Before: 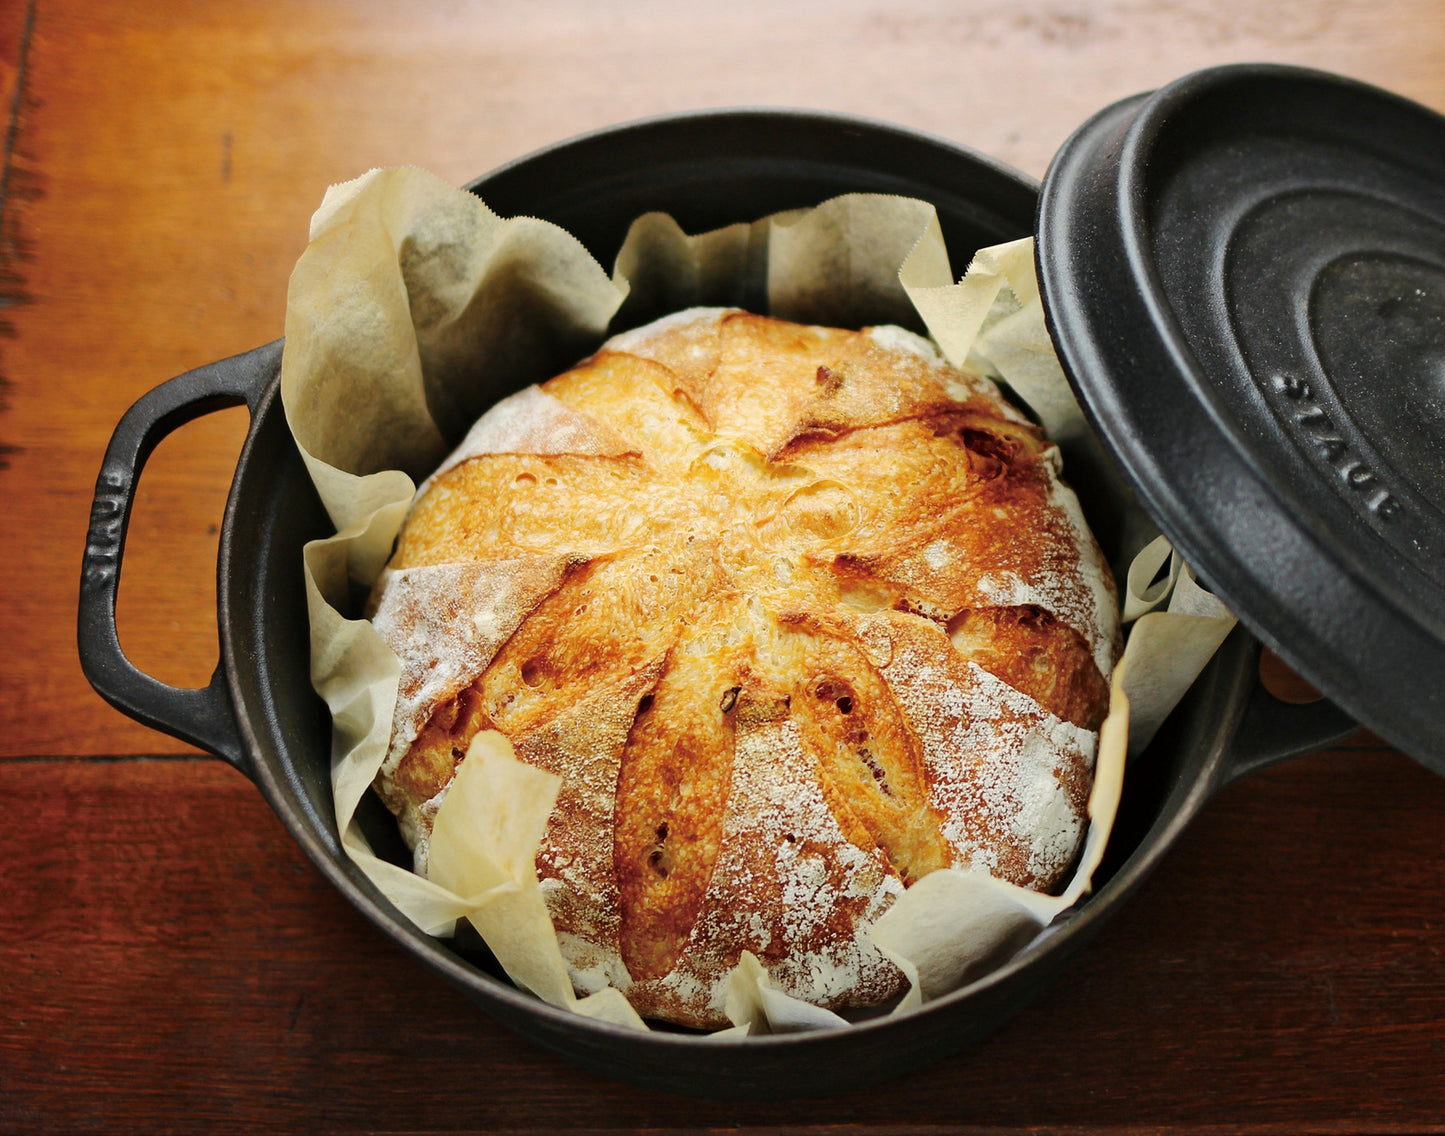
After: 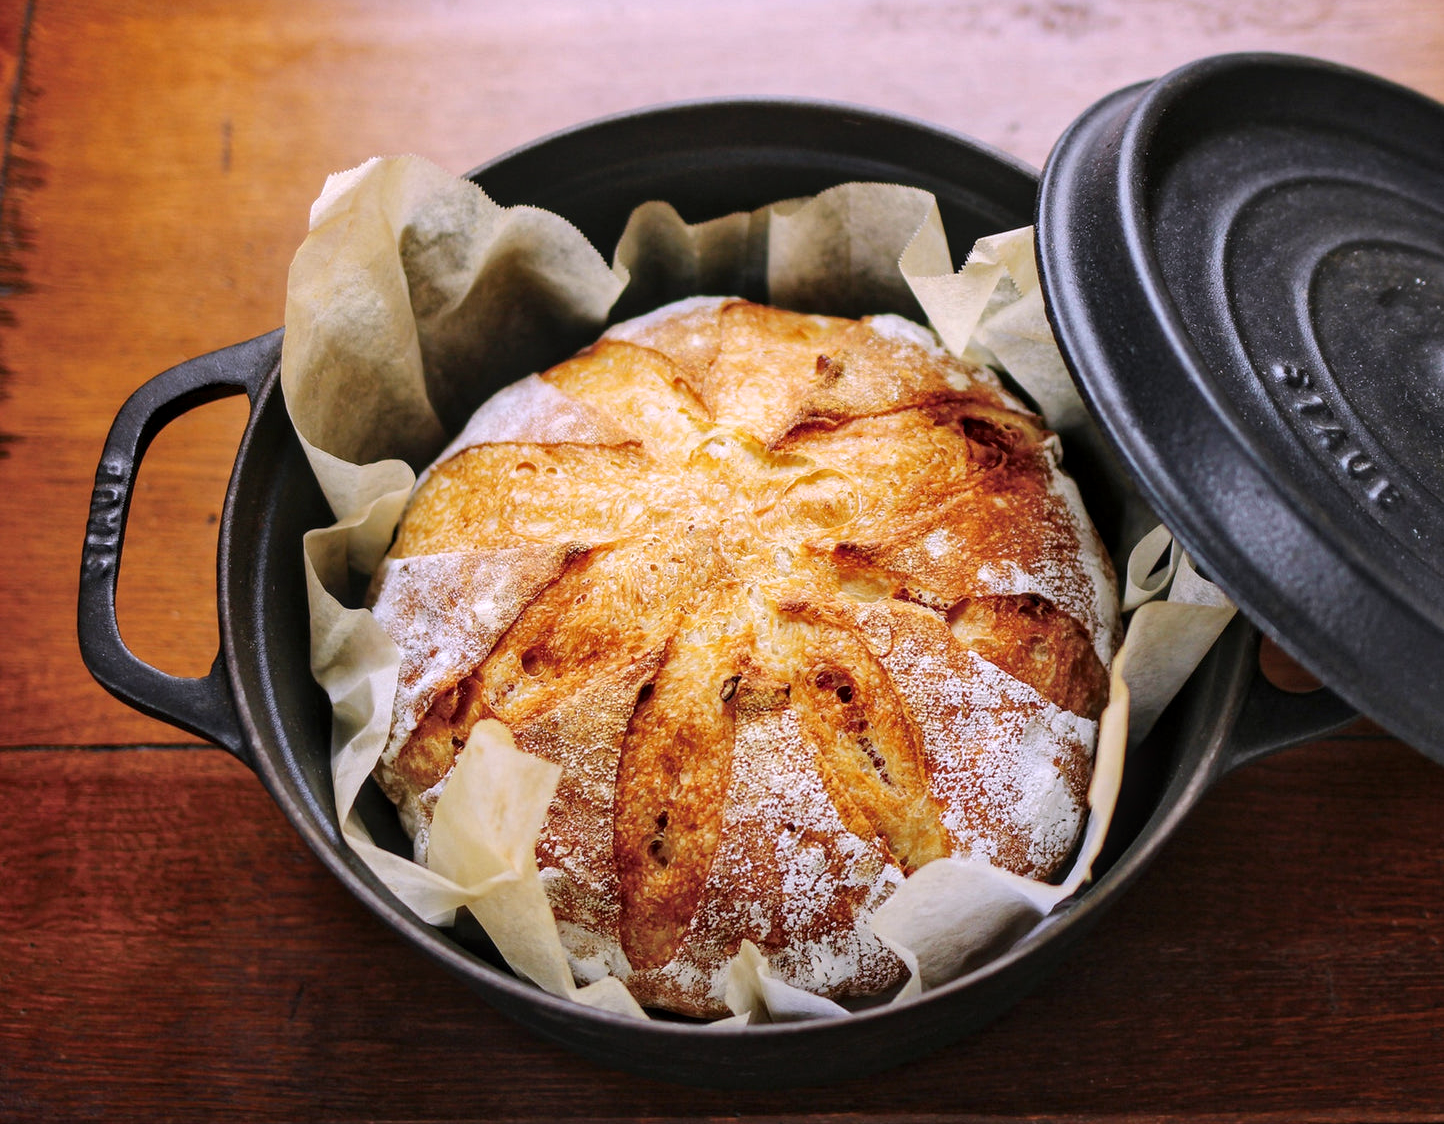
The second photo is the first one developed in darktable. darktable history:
crop: top 1.049%, right 0.001%
white balance: red 1.042, blue 1.17
exposure: compensate exposure bias true, compensate highlight preservation false
local contrast: on, module defaults
